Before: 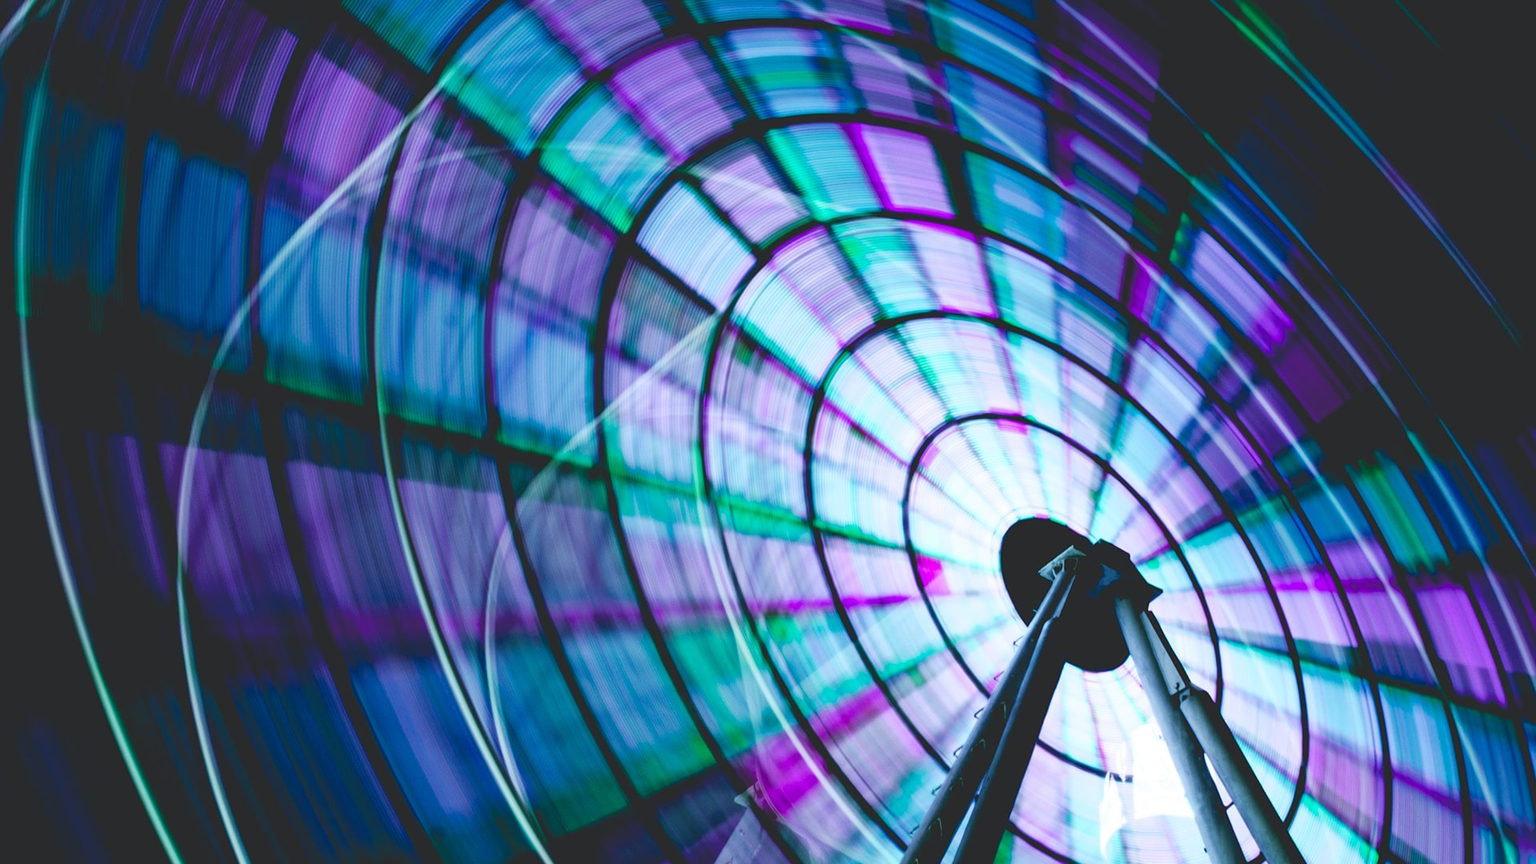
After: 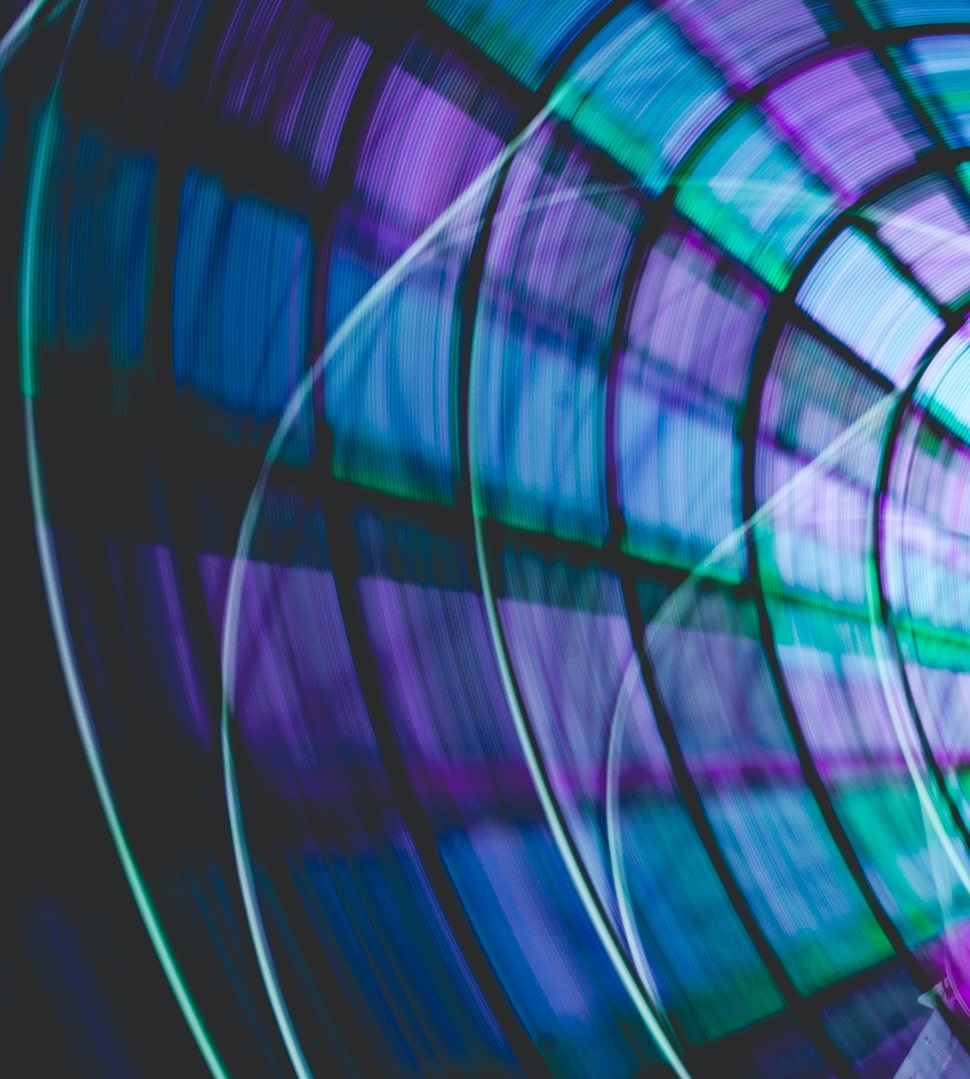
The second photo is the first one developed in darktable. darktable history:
crop and rotate: left 0.023%, top 0%, right 49.42%
